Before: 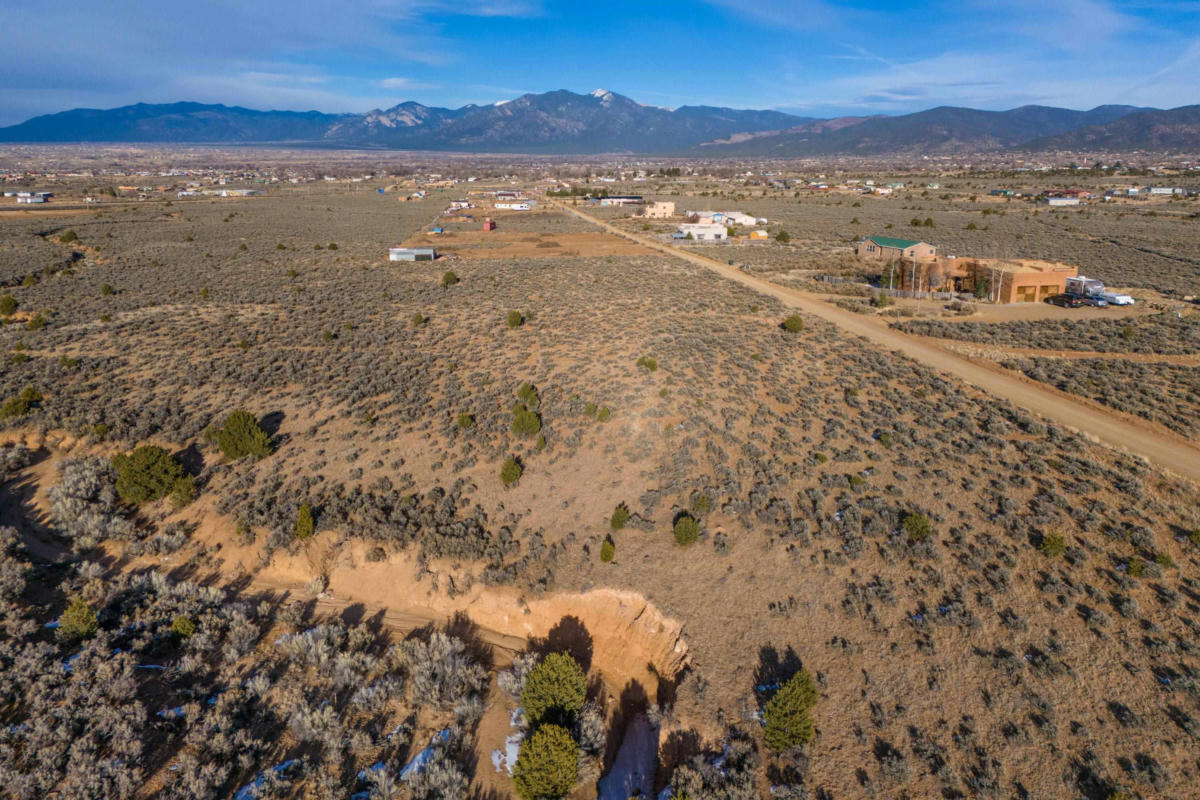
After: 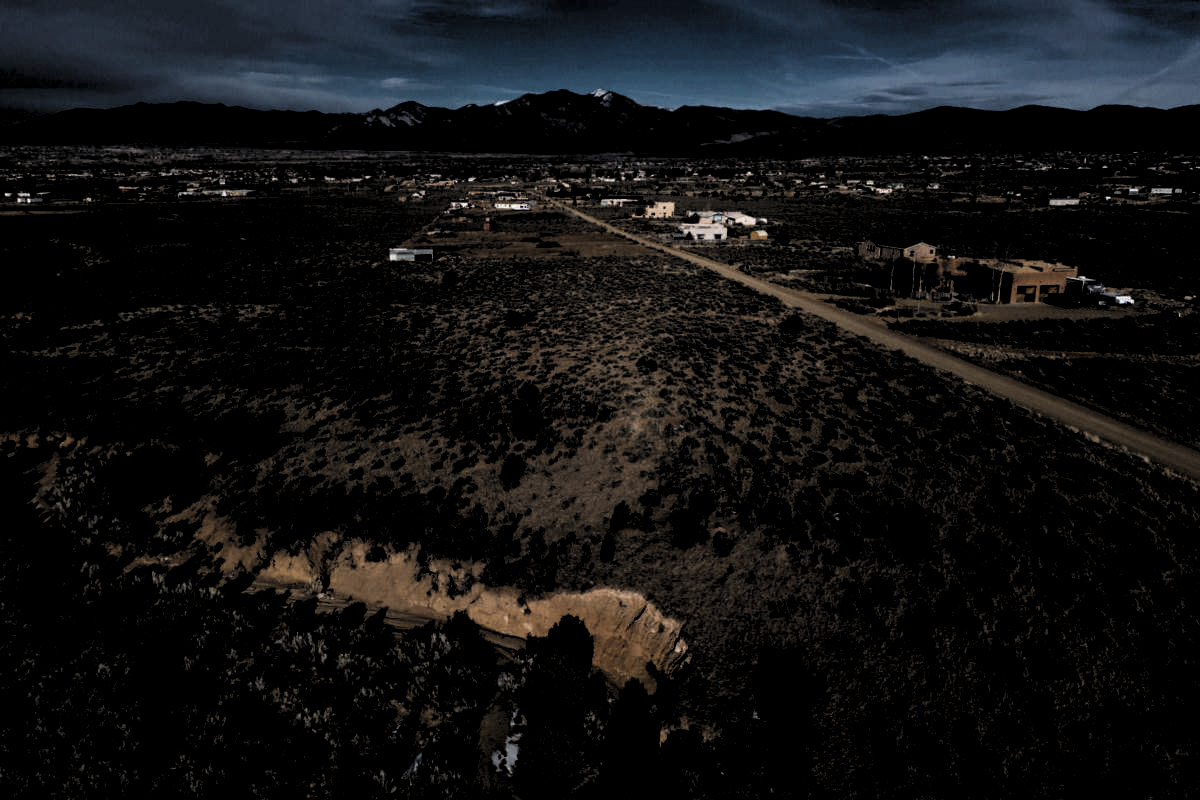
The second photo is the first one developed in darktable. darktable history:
levels: black 0.04%, levels [0.514, 0.759, 1]
